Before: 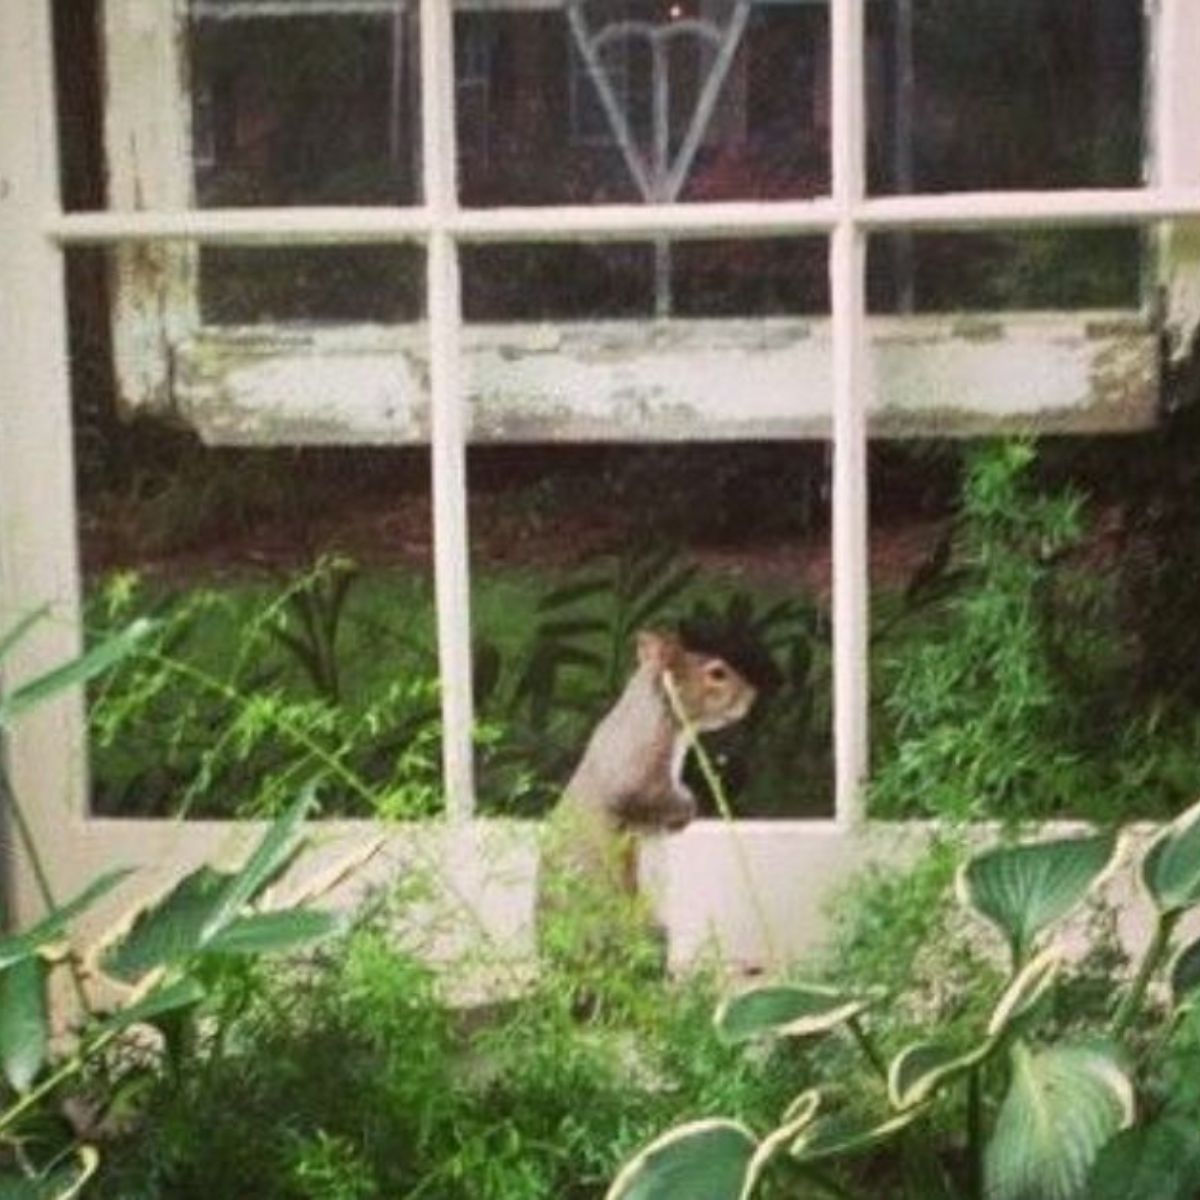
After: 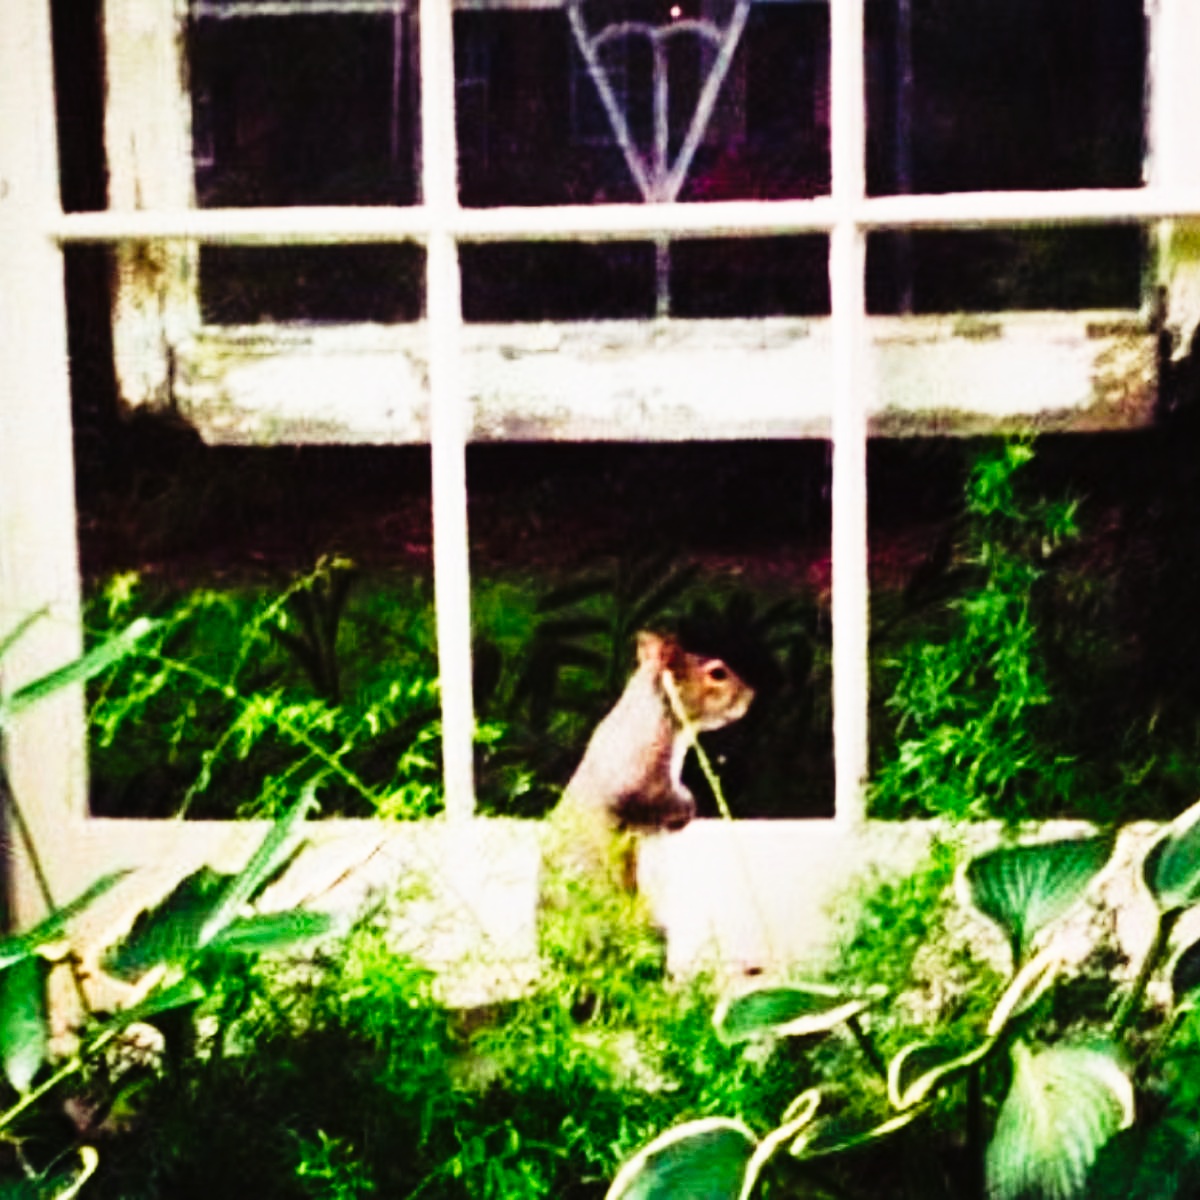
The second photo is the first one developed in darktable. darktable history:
shadows and highlights: shadows 29.65, highlights -30.24, low approximation 0.01, soften with gaussian
color balance rgb: shadows lift › luminance -21.627%, shadows lift › chroma 8.983%, shadows lift › hue 285.75°, perceptual saturation grading › global saturation 0.472%, perceptual saturation grading › highlights -19.691%, perceptual saturation grading › shadows 20.403%, perceptual brilliance grading › global brilliance 2.345%, perceptual brilliance grading › highlights -3.544%, global vibrance 20%
tone curve: curves: ch0 [(0, 0) (0.003, 0.01) (0.011, 0.01) (0.025, 0.011) (0.044, 0.014) (0.069, 0.018) (0.1, 0.022) (0.136, 0.026) (0.177, 0.035) (0.224, 0.051) (0.277, 0.085) (0.335, 0.158) (0.399, 0.299) (0.468, 0.457) (0.543, 0.634) (0.623, 0.801) (0.709, 0.904) (0.801, 0.963) (0.898, 0.986) (1, 1)], preserve colors none
